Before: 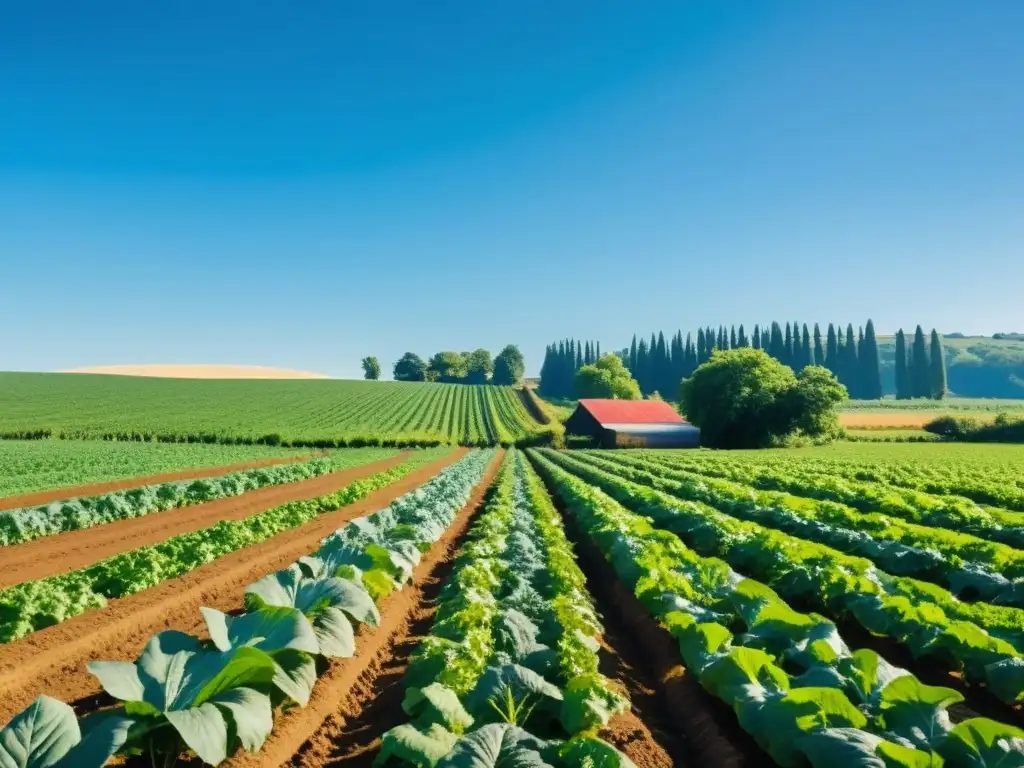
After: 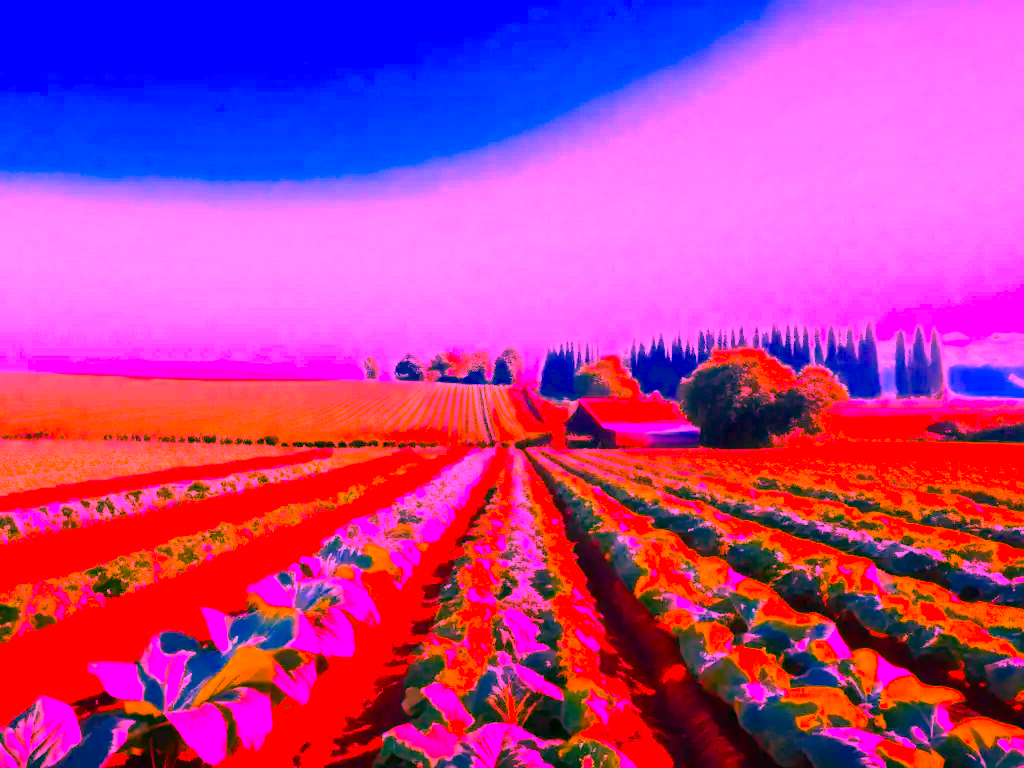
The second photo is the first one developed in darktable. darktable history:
color balance rgb: linear chroma grading › shadows 16%, perceptual saturation grading › global saturation 8%, perceptual saturation grading › shadows 4%, perceptual brilliance grading › global brilliance 2%, perceptual brilliance grading › highlights 8%, perceptual brilliance grading › shadows -4%, global vibrance 16%, saturation formula JzAzBz (2021)
white balance: red 4.26, blue 1.802
